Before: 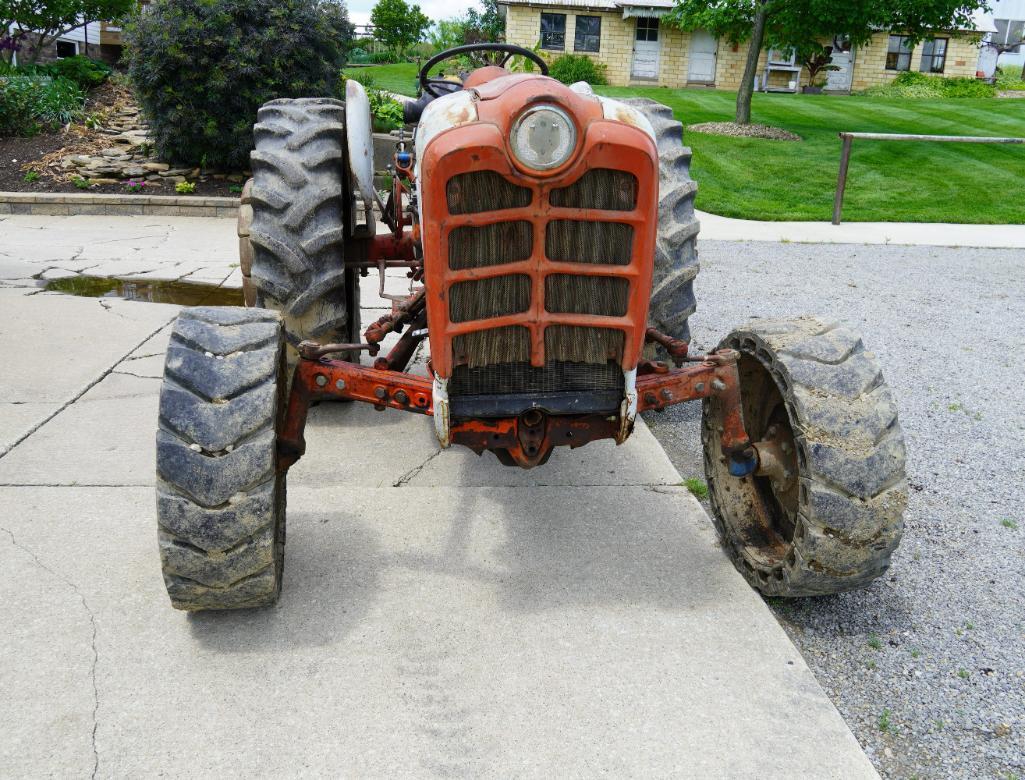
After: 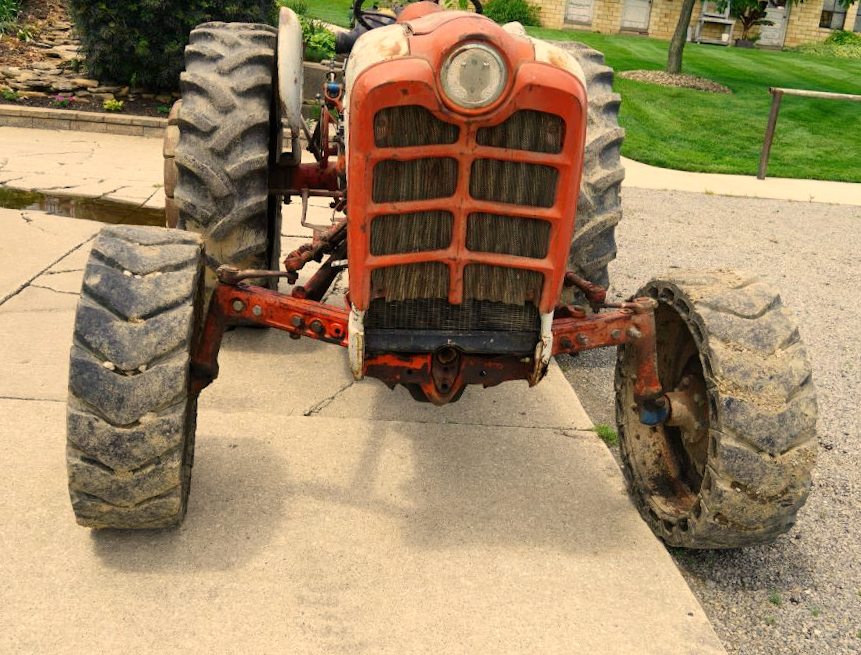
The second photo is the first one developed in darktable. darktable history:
crop and rotate: angle -3.27°, left 5.211%, top 5.211%, right 4.607%, bottom 4.607%
white balance: red 1.138, green 0.996, blue 0.812
